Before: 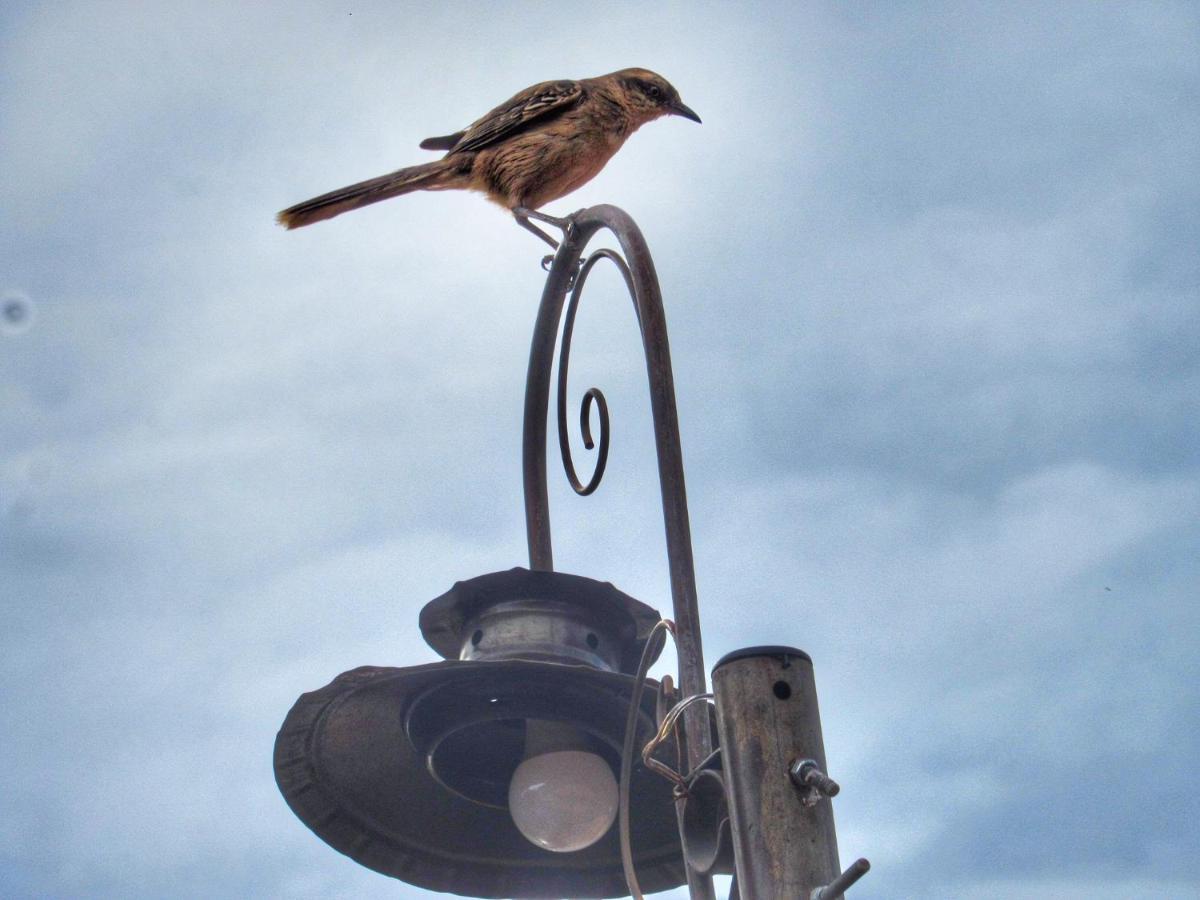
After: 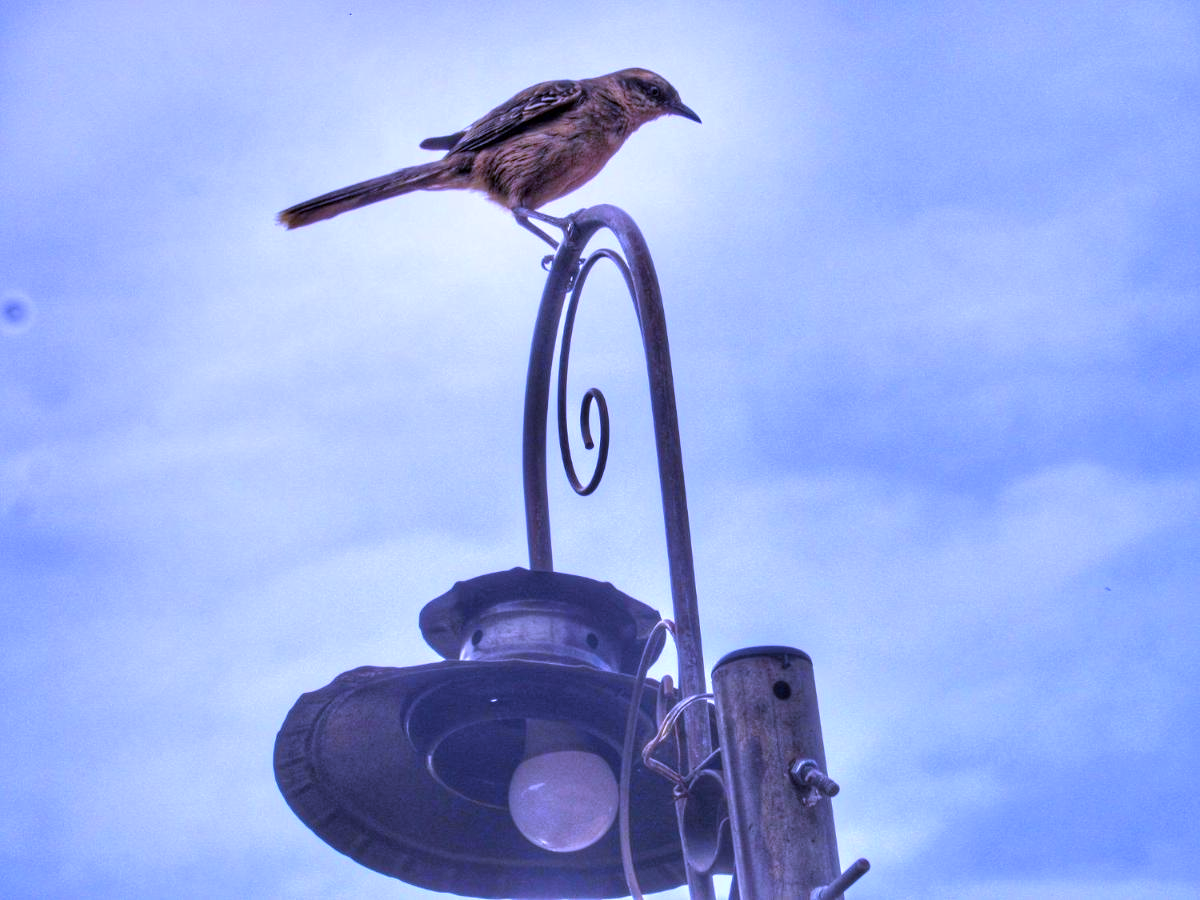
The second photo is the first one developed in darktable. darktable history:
local contrast: highlights 100%, shadows 100%, detail 120%, midtone range 0.2
white balance: red 0.98, blue 1.61
